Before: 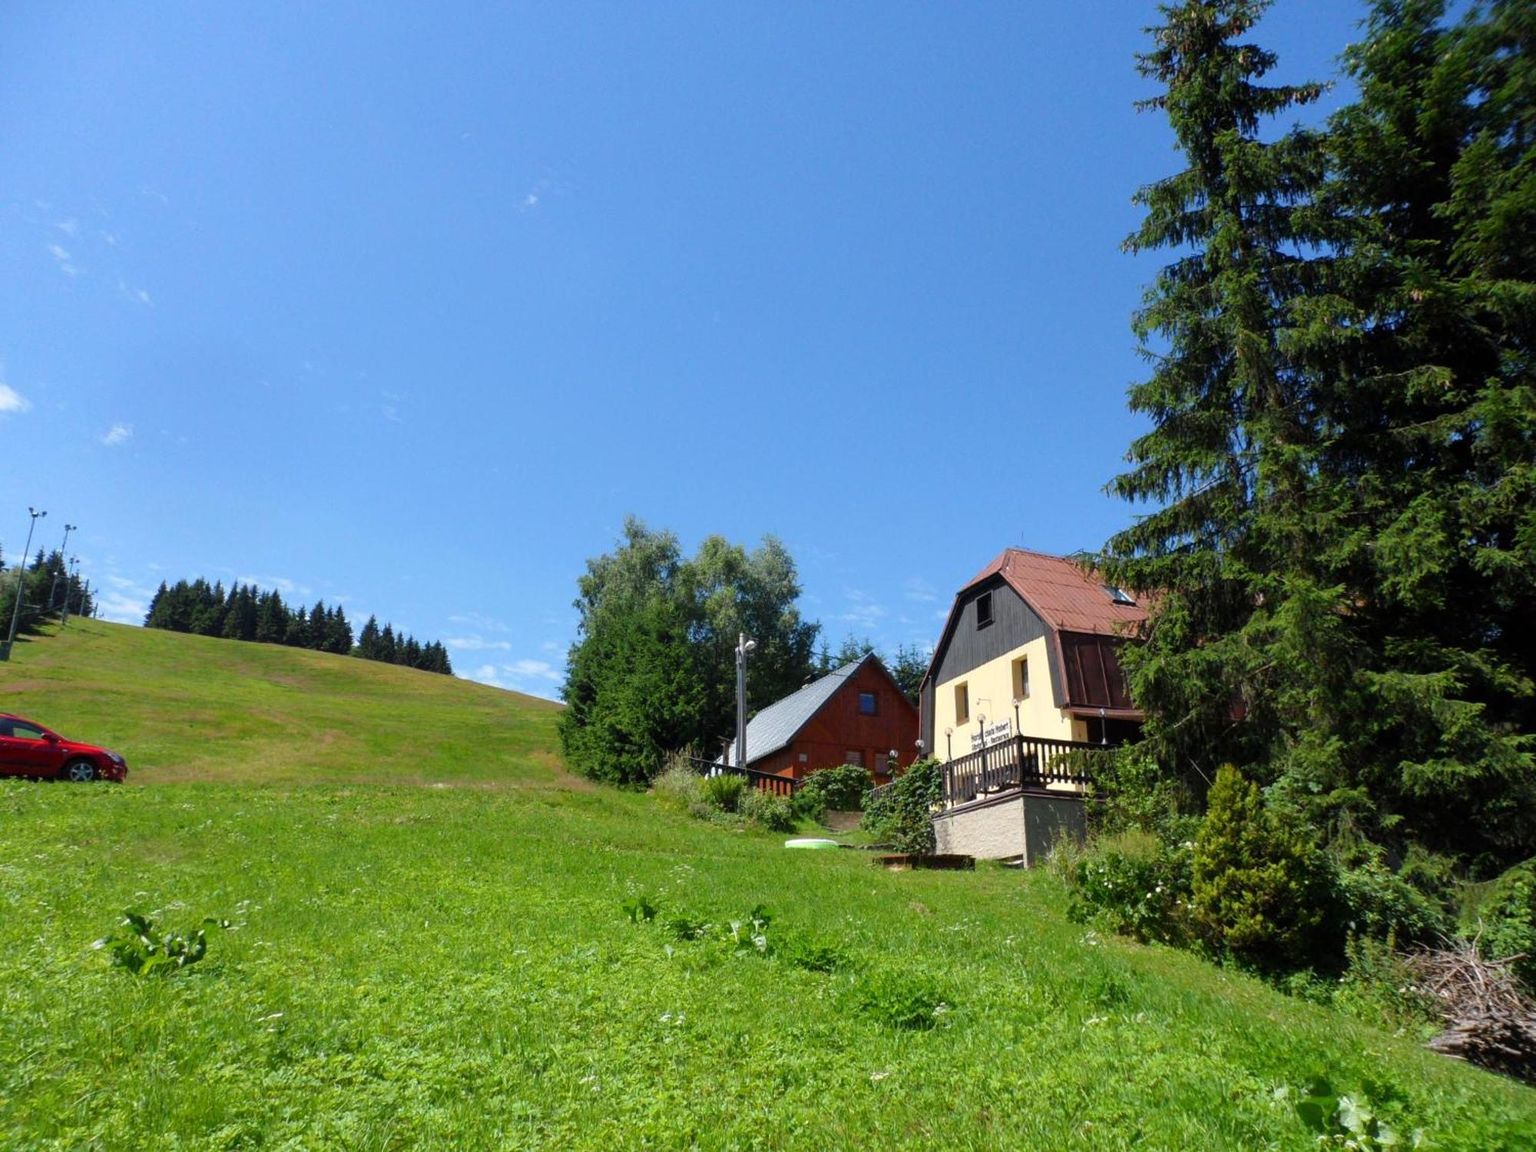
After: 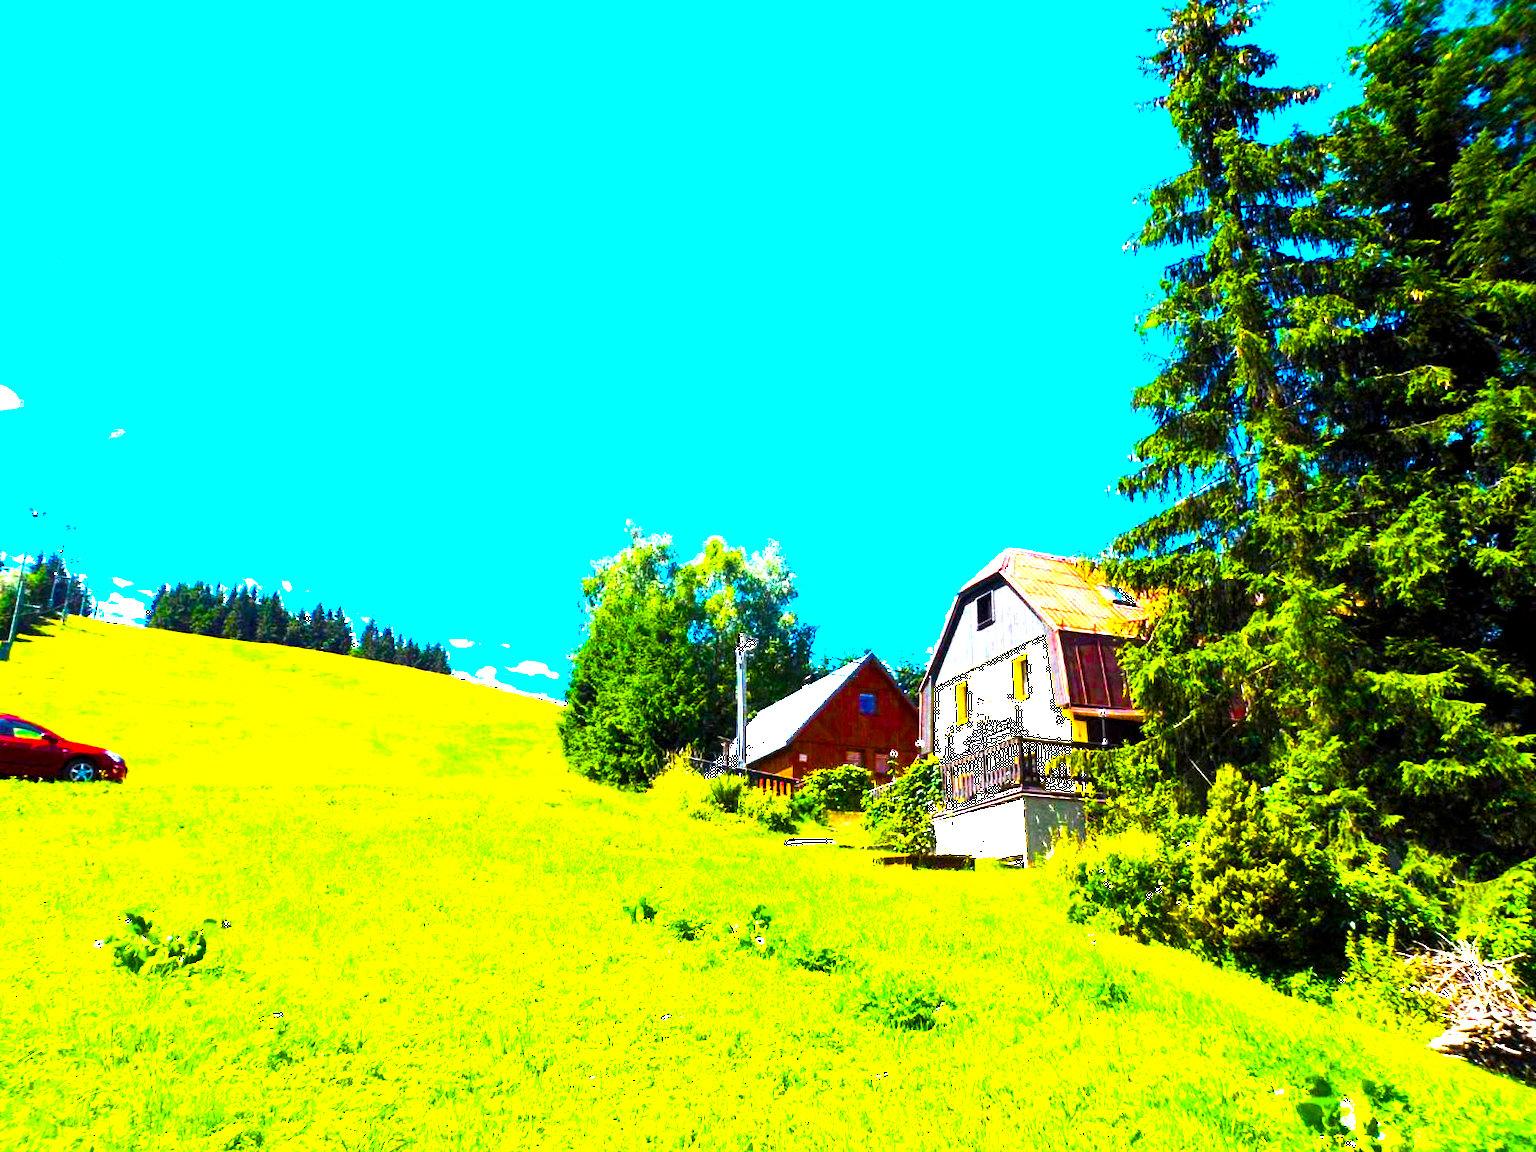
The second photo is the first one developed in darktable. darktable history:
color balance rgb: linear chroma grading › global chroma 20%, perceptual saturation grading › global saturation 65%, perceptual saturation grading › highlights 60%, perceptual saturation grading › mid-tones 50%, perceptual saturation grading › shadows 50%, perceptual brilliance grading › global brilliance 30%, perceptual brilliance grading › highlights 50%, perceptual brilliance grading › mid-tones 50%, perceptual brilliance grading › shadows -22%, global vibrance 20%
exposure: black level correction 0.001, exposure 0.955 EV, compensate exposure bias true, compensate highlight preservation false
